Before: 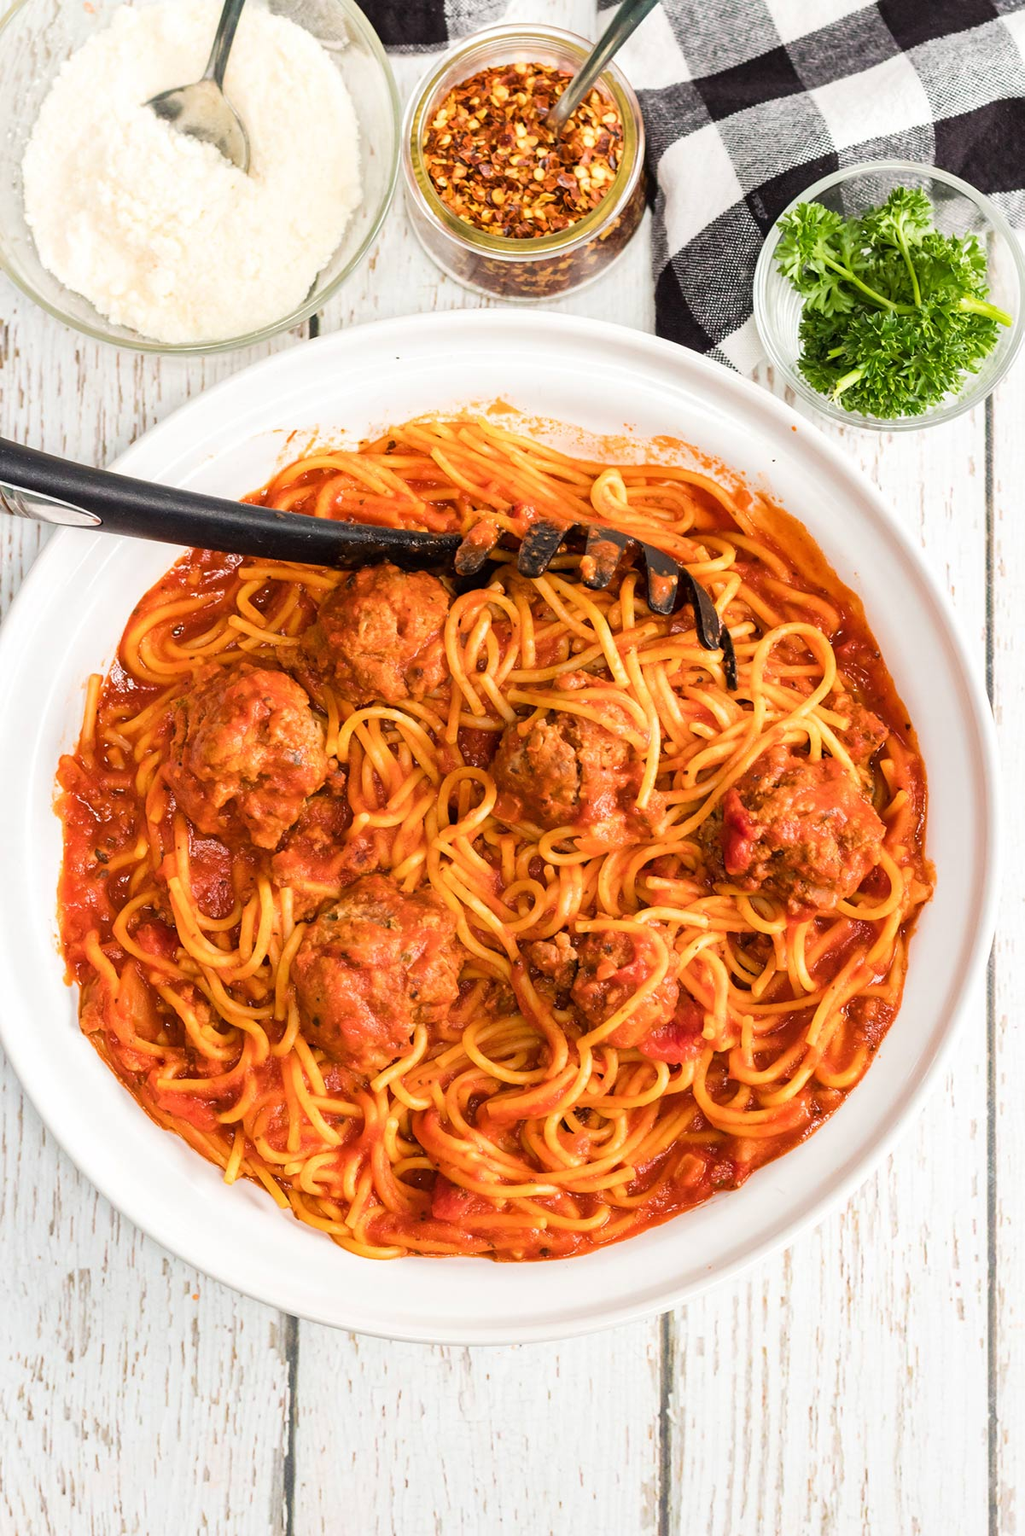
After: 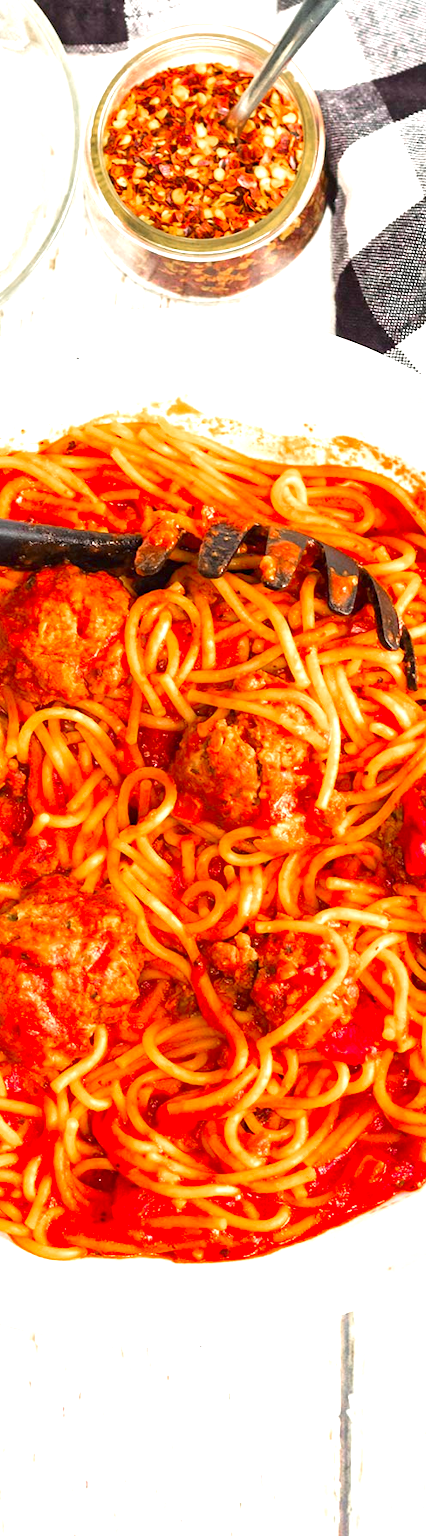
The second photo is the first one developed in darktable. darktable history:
exposure: black level correction 0, exposure 1.2 EV, compensate highlight preservation false
crop: left 31.229%, right 27.105%
color zones: curves: ch0 [(0, 0.48) (0.209, 0.398) (0.305, 0.332) (0.429, 0.493) (0.571, 0.5) (0.714, 0.5) (0.857, 0.5) (1, 0.48)]; ch1 [(0, 0.736) (0.143, 0.625) (0.225, 0.371) (0.429, 0.256) (0.571, 0.241) (0.714, 0.213) (0.857, 0.48) (1, 0.736)]; ch2 [(0, 0.448) (0.143, 0.498) (0.286, 0.5) (0.429, 0.5) (0.571, 0.5) (0.714, 0.5) (0.857, 0.5) (1, 0.448)]
